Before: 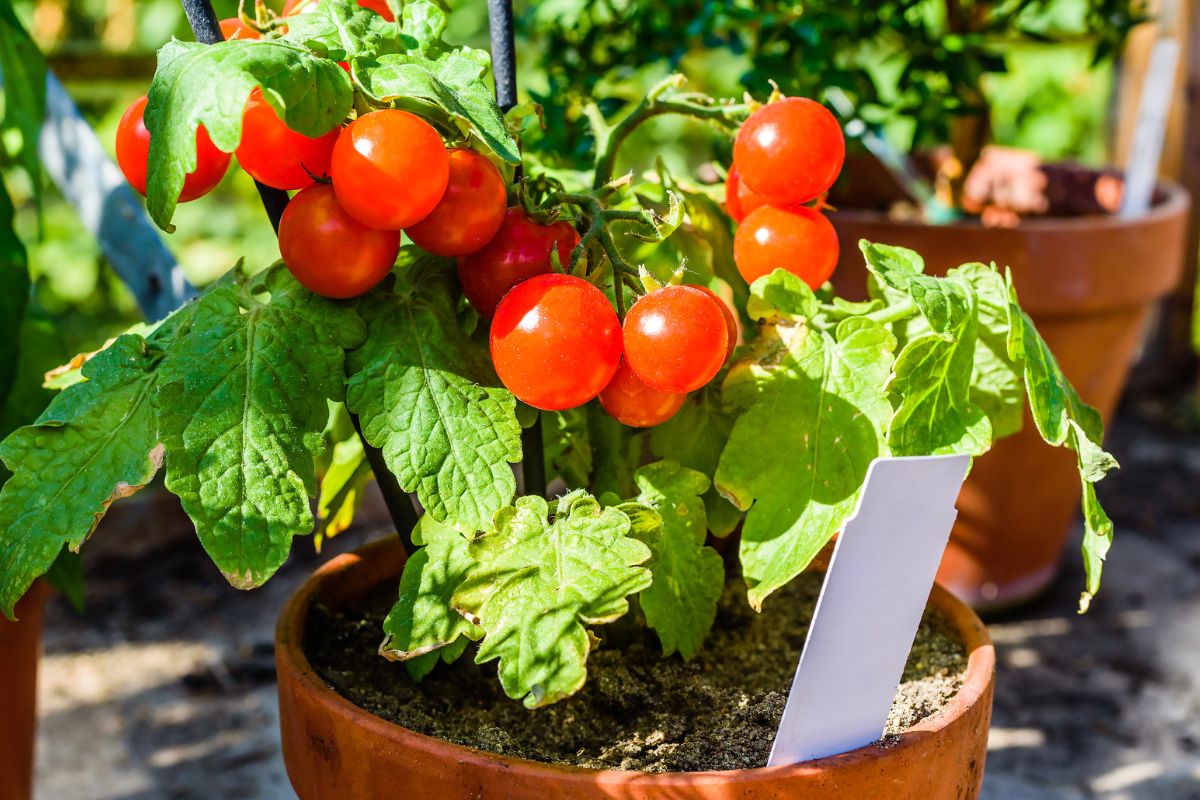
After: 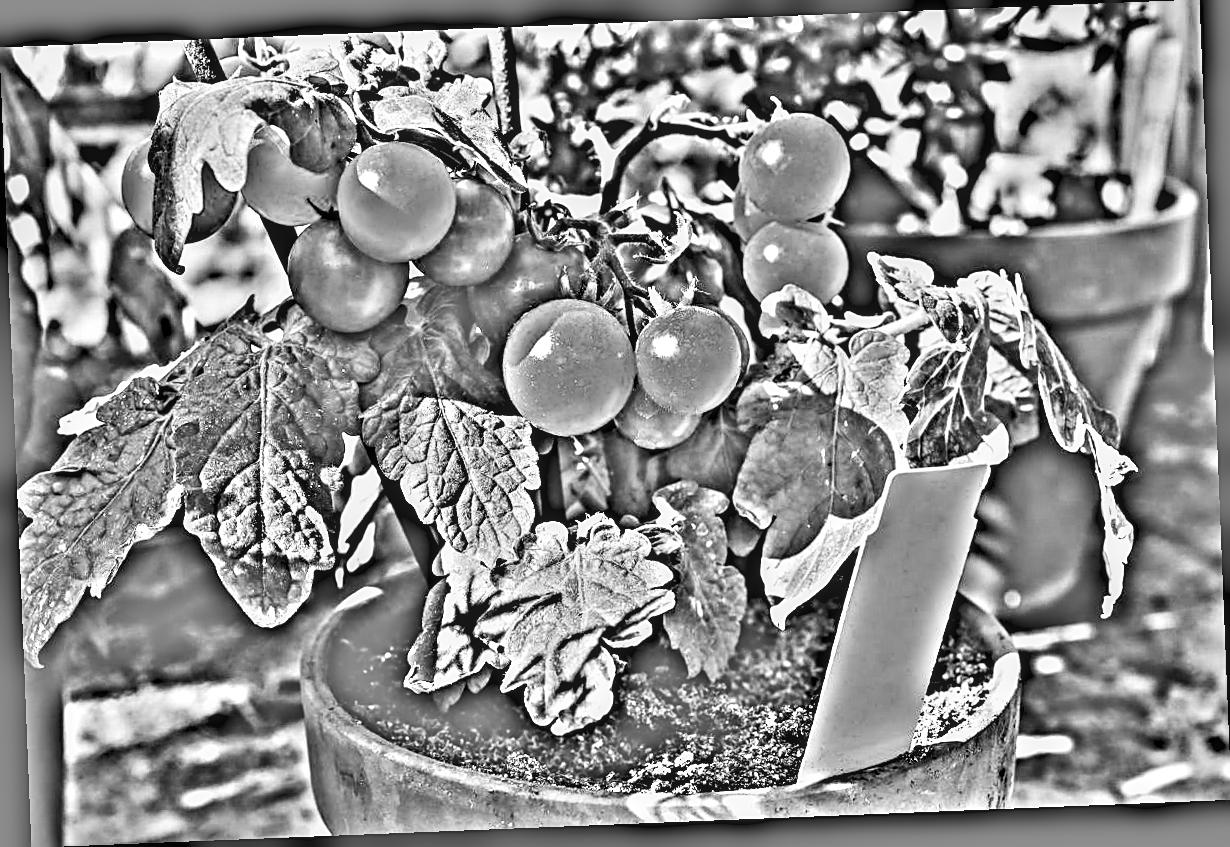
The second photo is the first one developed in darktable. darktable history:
rotate and perspective: rotation -2.29°, automatic cropping off
sharpen: on, module defaults
local contrast: on, module defaults
contrast brightness saturation: contrast 0.2, brightness 0.16, saturation 0.22
tone equalizer: -8 EV -0.75 EV, -7 EV -0.7 EV, -6 EV -0.6 EV, -5 EV -0.4 EV, -3 EV 0.4 EV, -2 EV 0.6 EV, -1 EV 0.7 EV, +0 EV 0.75 EV, edges refinement/feathering 500, mask exposure compensation -1.57 EV, preserve details no
highpass: on, module defaults
